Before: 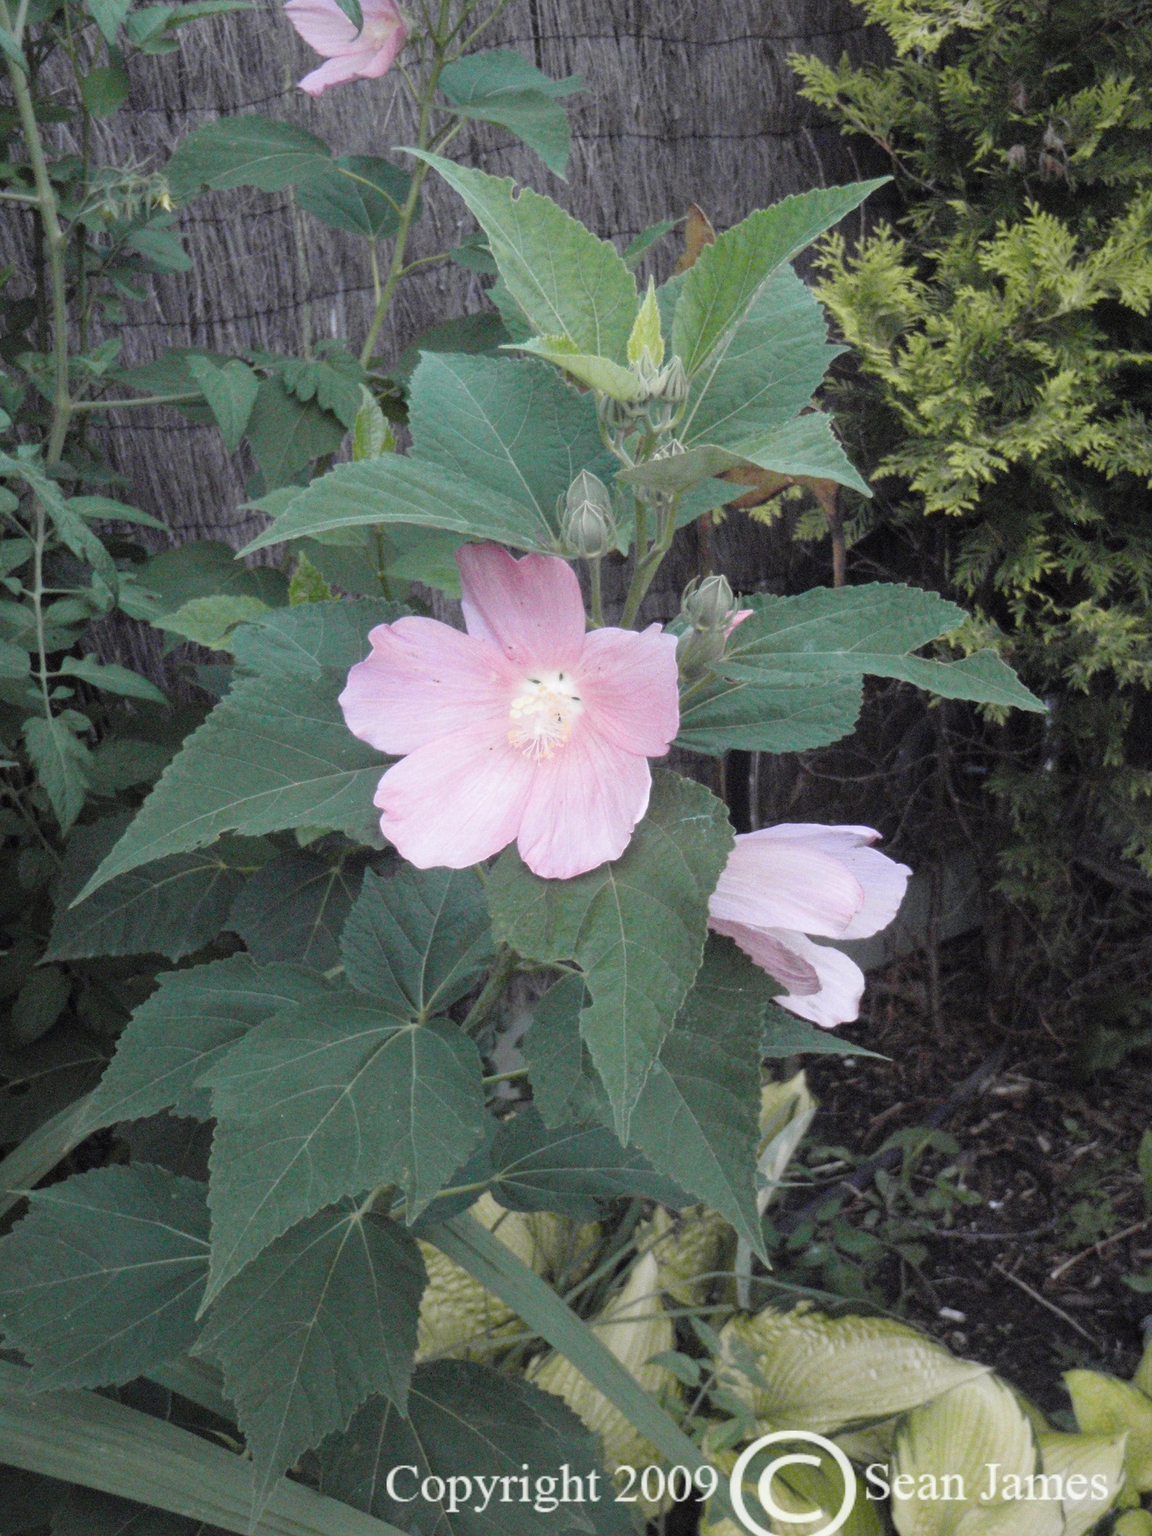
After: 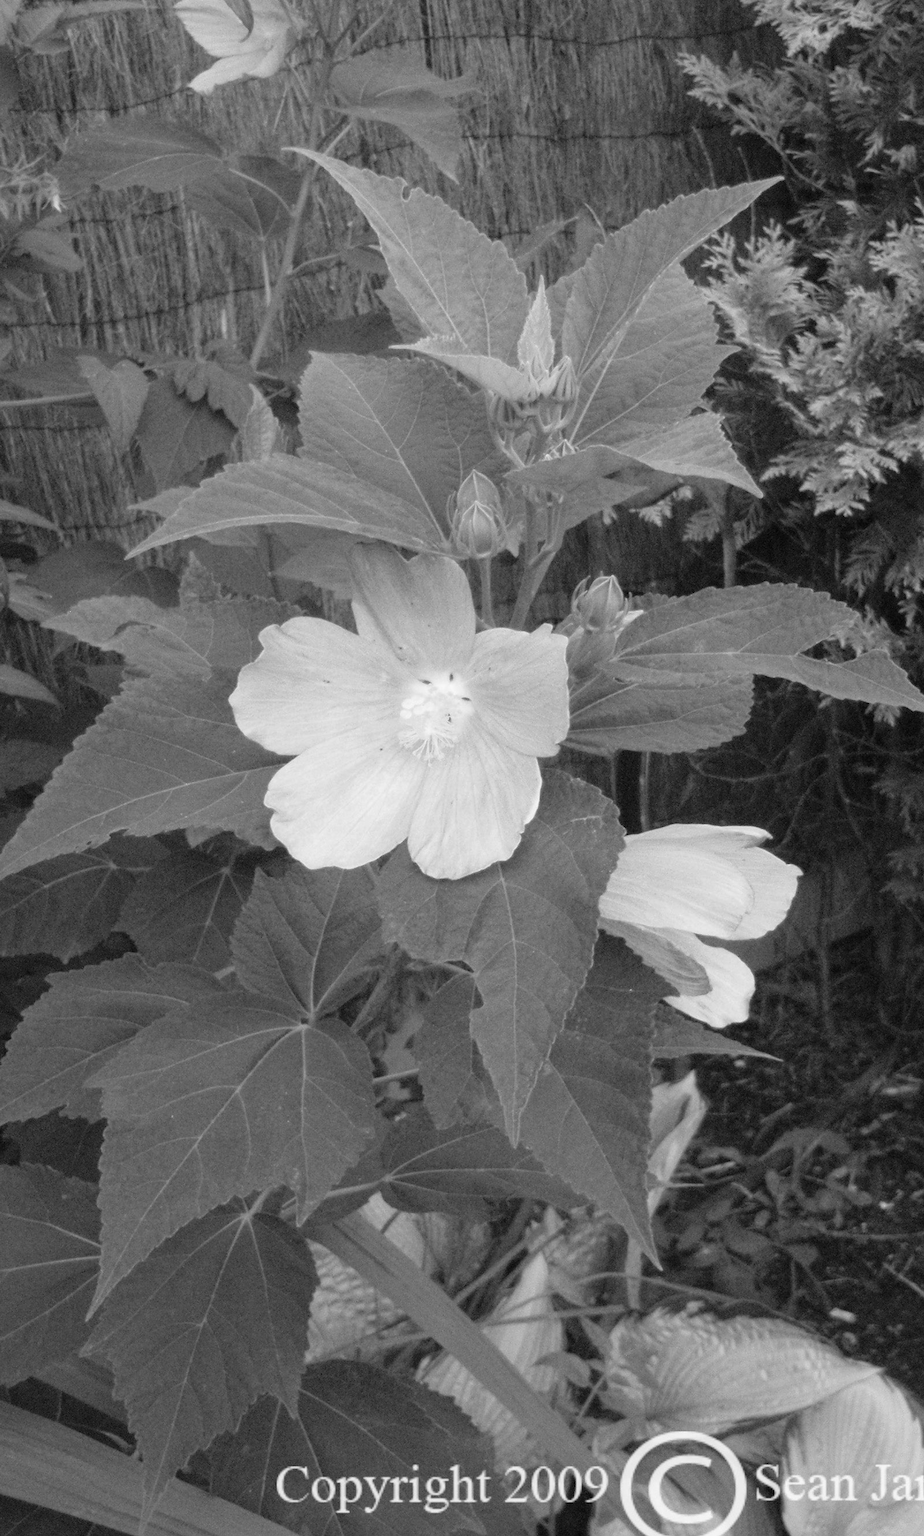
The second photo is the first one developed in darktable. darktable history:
crop and rotate: left 9.597%, right 10.195%
contrast brightness saturation: saturation -1
